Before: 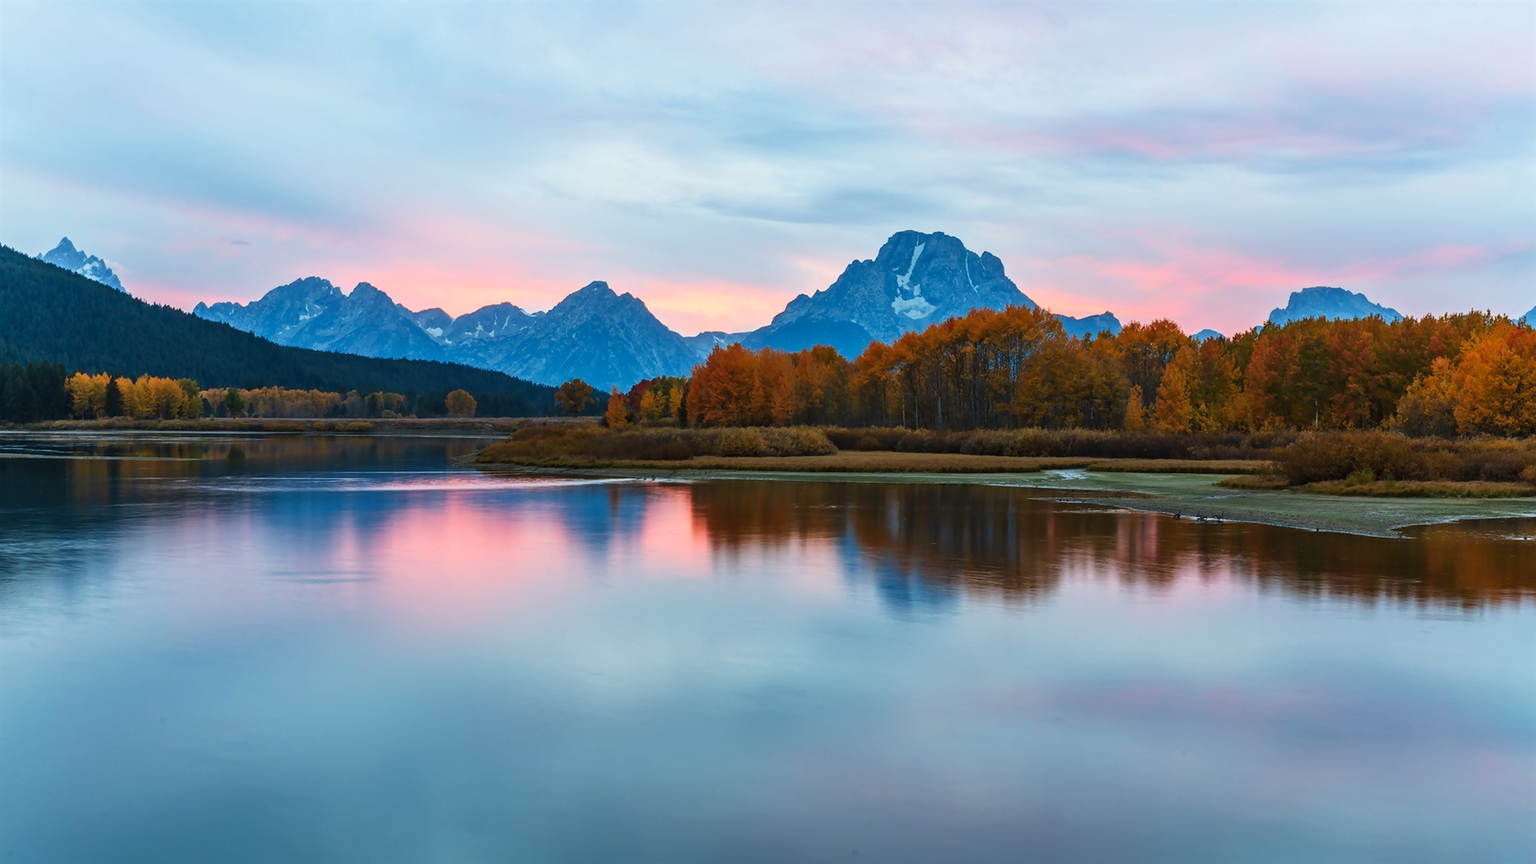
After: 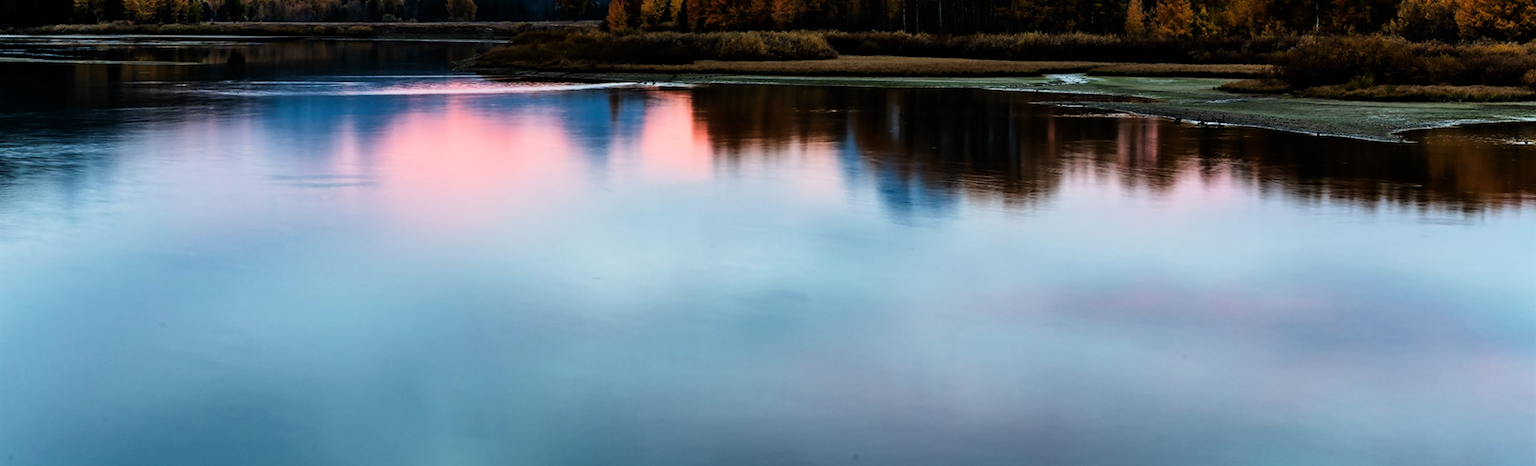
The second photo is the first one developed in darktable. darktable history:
crop and rotate: top 45.981%, right 0.047%
filmic rgb: black relative exposure -5.35 EV, white relative exposure 2.86 EV, dynamic range scaling -37.53%, hardness 4, contrast 1.604, highlights saturation mix -0.854%
